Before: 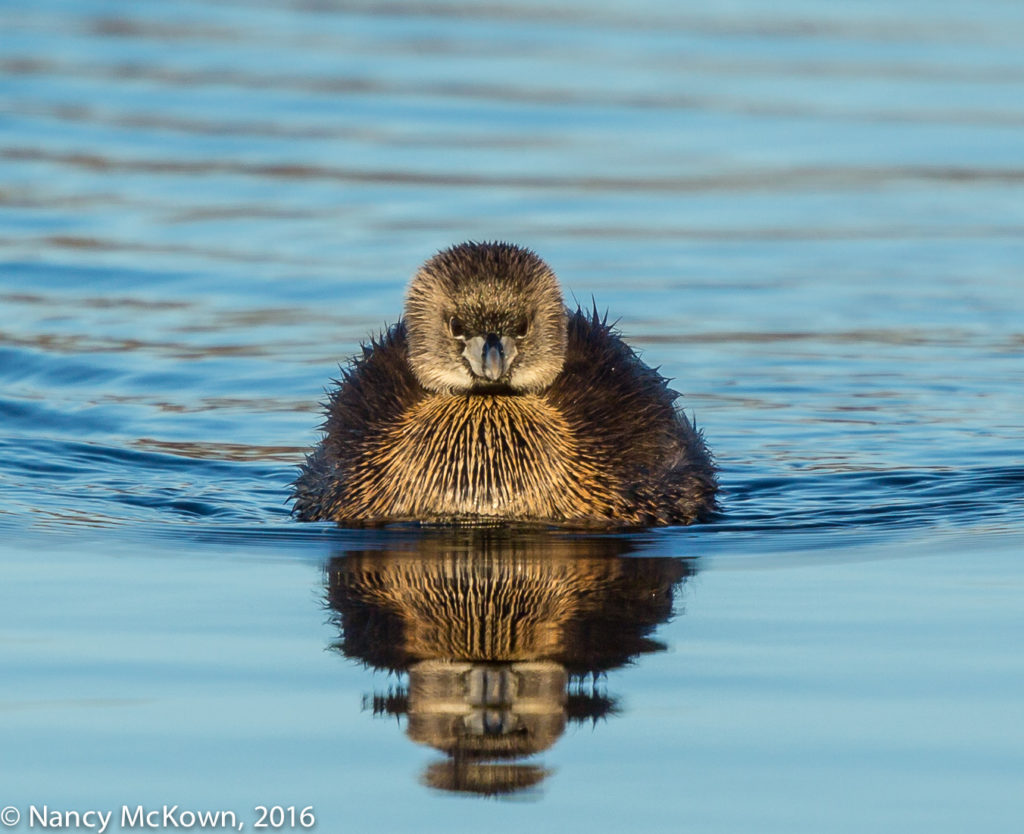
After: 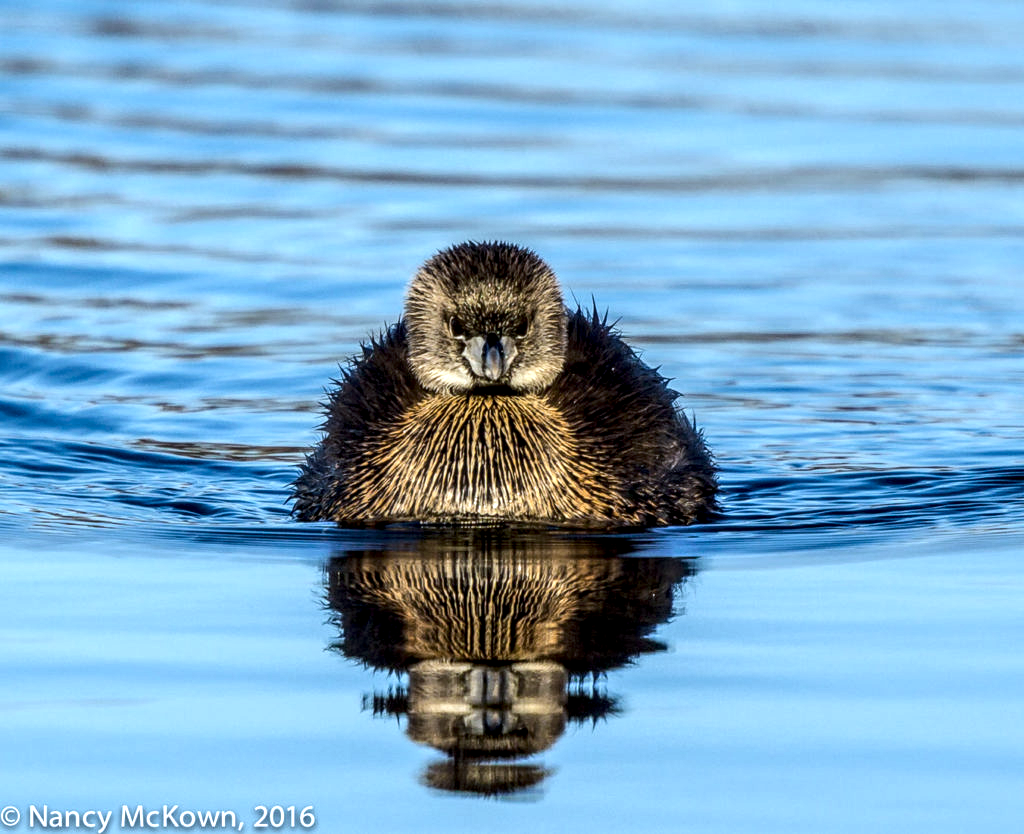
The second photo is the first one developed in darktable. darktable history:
local contrast: detail 160%
white balance: red 0.926, green 1.003, blue 1.133
tone equalizer: -8 EV -0.417 EV, -7 EV -0.389 EV, -6 EV -0.333 EV, -5 EV -0.222 EV, -3 EV 0.222 EV, -2 EV 0.333 EV, -1 EV 0.389 EV, +0 EV 0.417 EV, edges refinement/feathering 500, mask exposure compensation -1.57 EV, preserve details no
color zones: curves: ch0 [(0.25, 0.5) (0.423, 0.5) (0.443, 0.5) (0.521, 0.756) (0.568, 0.5) (0.576, 0.5) (0.75, 0.5)]; ch1 [(0.25, 0.5) (0.423, 0.5) (0.443, 0.5) (0.539, 0.873) (0.624, 0.565) (0.631, 0.5) (0.75, 0.5)]
